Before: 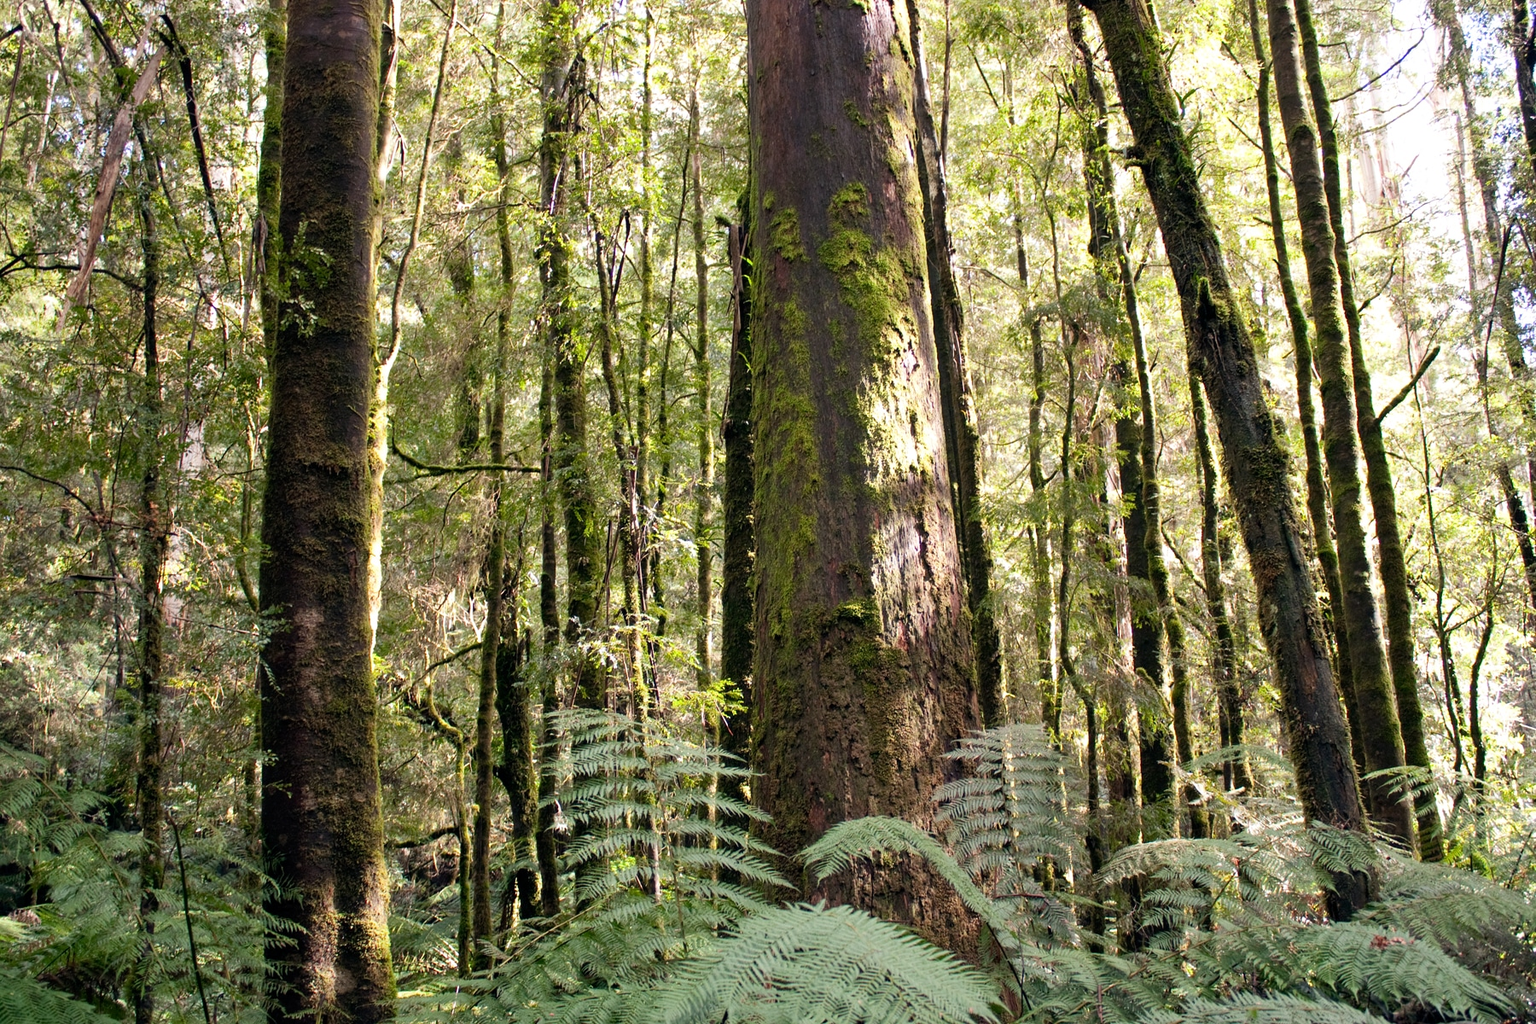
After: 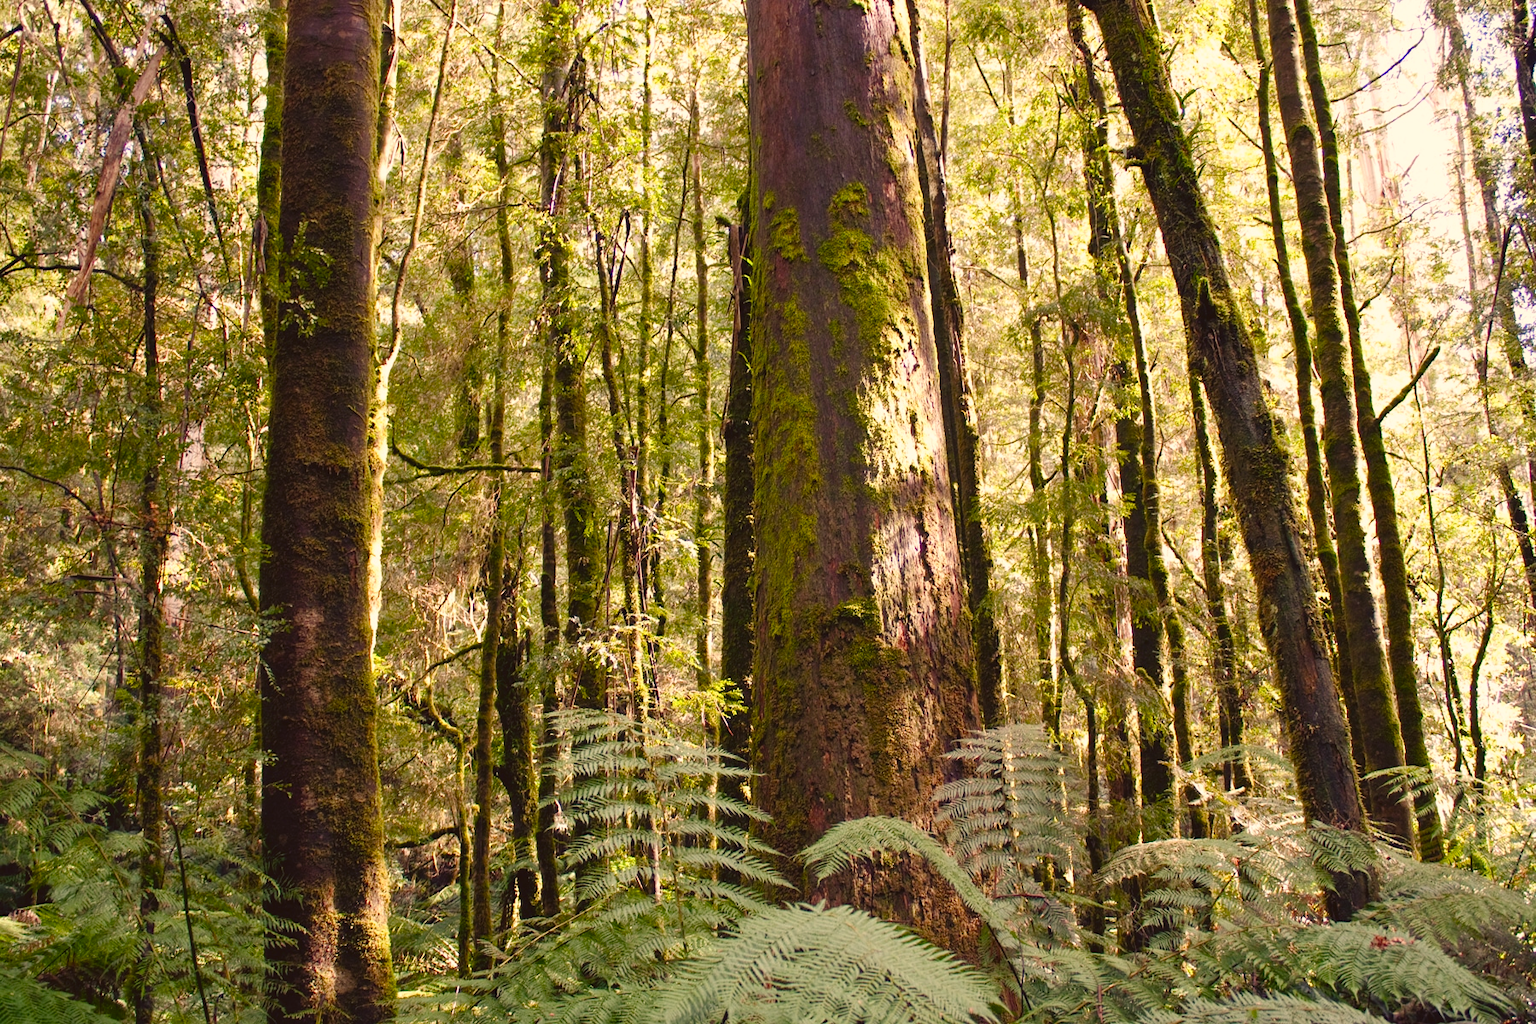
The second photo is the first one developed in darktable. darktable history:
color correction: highlights a* 6.27, highlights b* 8.19, shadows a* 5.94, shadows b* 7.23, saturation 0.9
color balance rgb: shadows lift › chroma 3%, shadows lift › hue 280.8°, power › hue 330°, highlights gain › chroma 3%, highlights gain › hue 75.6°, global offset › luminance 0.7%, perceptual saturation grading › global saturation 20%, perceptual saturation grading › highlights -25%, perceptual saturation grading › shadows 50%, global vibrance 20.33%
